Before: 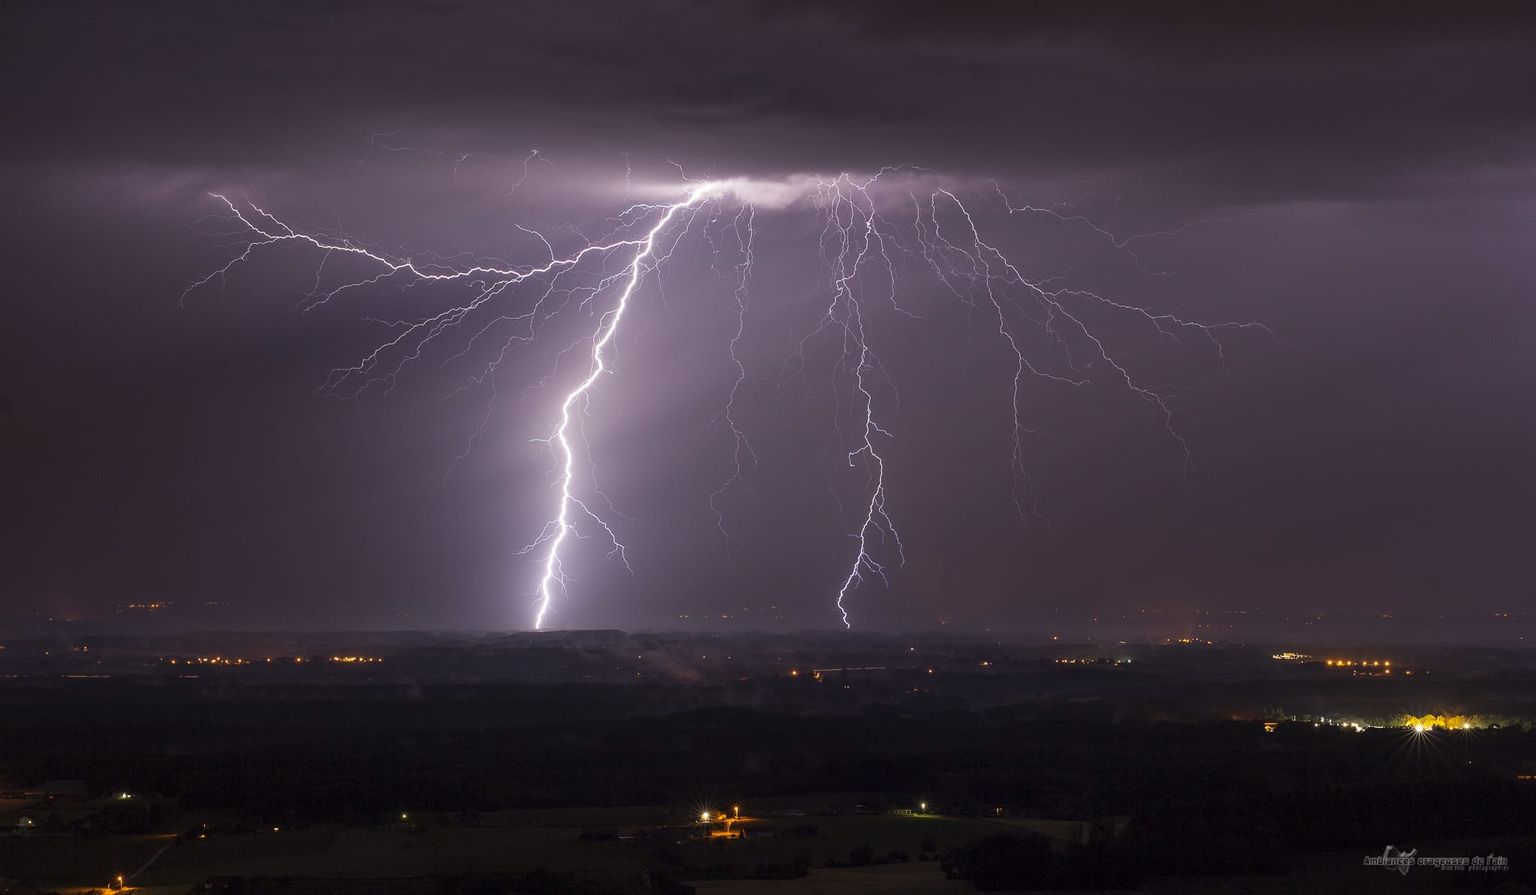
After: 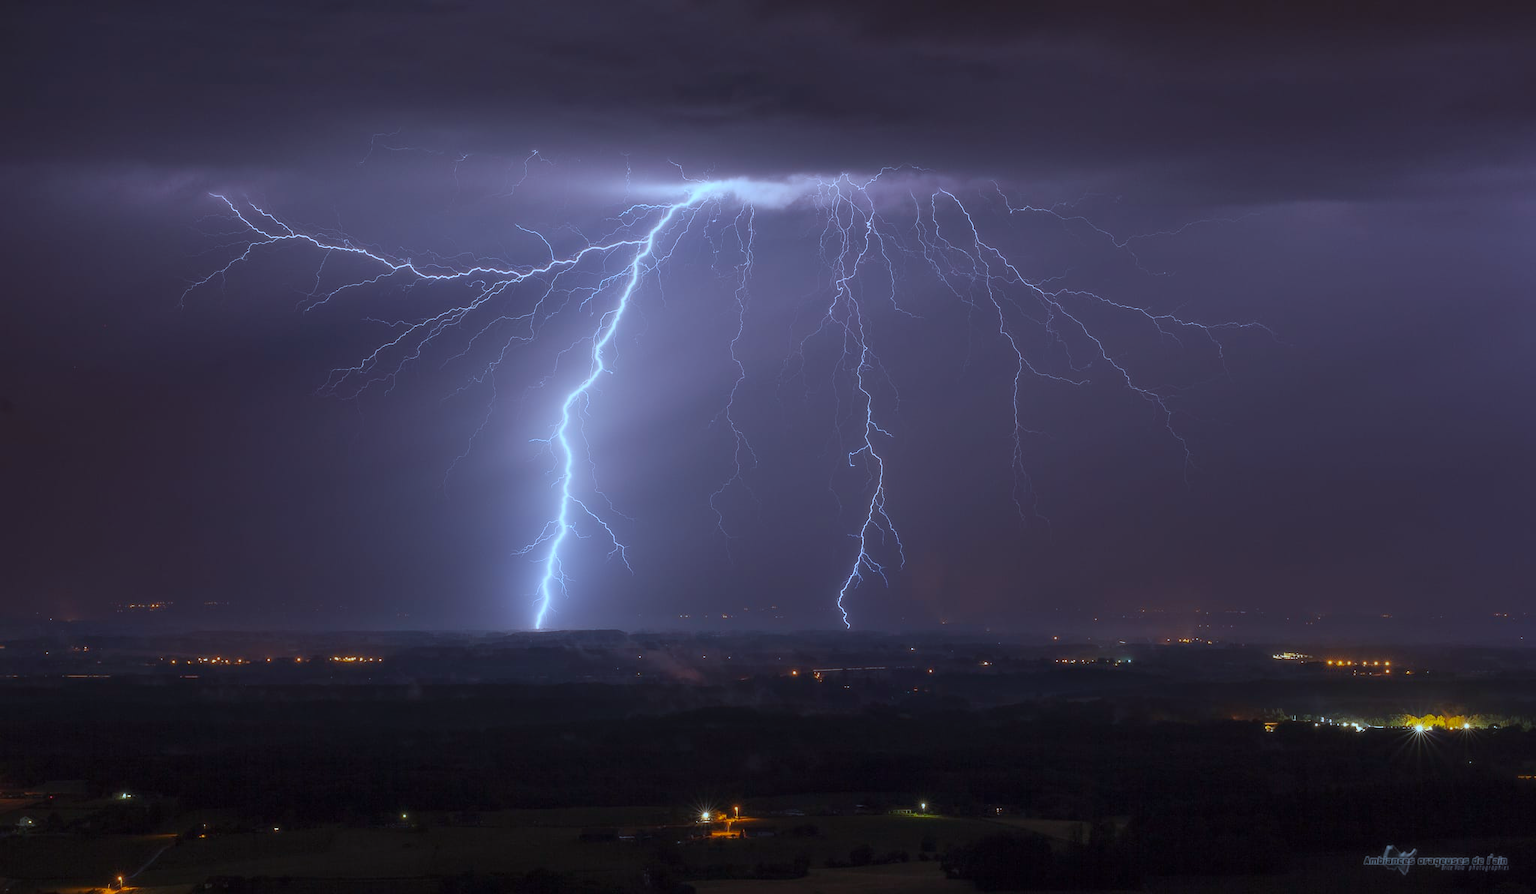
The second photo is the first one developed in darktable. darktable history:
soften: size 10%, saturation 50%, brightness 0.2 EV, mix 10%
color zones: curves: ch0 [(0, 0.425) (0.143, 0.422) (0.286, 0.42) (0.429, 0.419) (0.571, 0.419) (0.714, 0.42) (0.857, 0.422) (1, 0.425)]; ch1 [(0, 0.666) (0.143, 0.669) (0.286, 0.671) (0.429, 0.67) (0.571, 0.67) (0.714, 0.67) (0.857, 0.67) (1, 0.666)]
color correction: highlights a* -9.35, highlights b* -23.15
